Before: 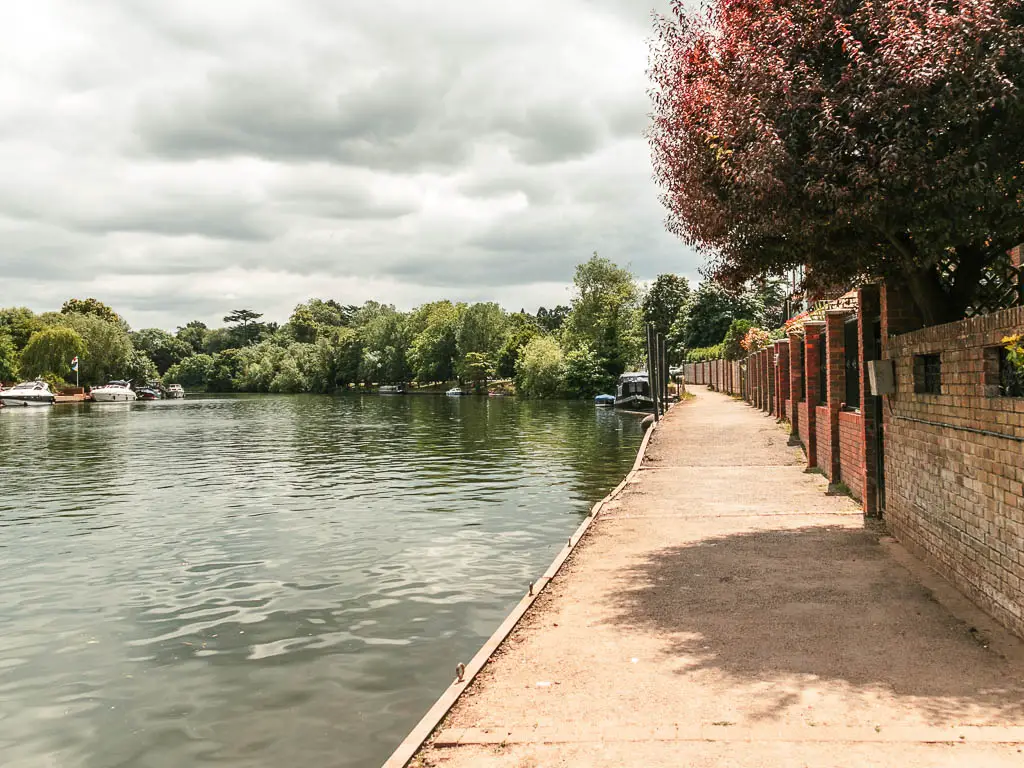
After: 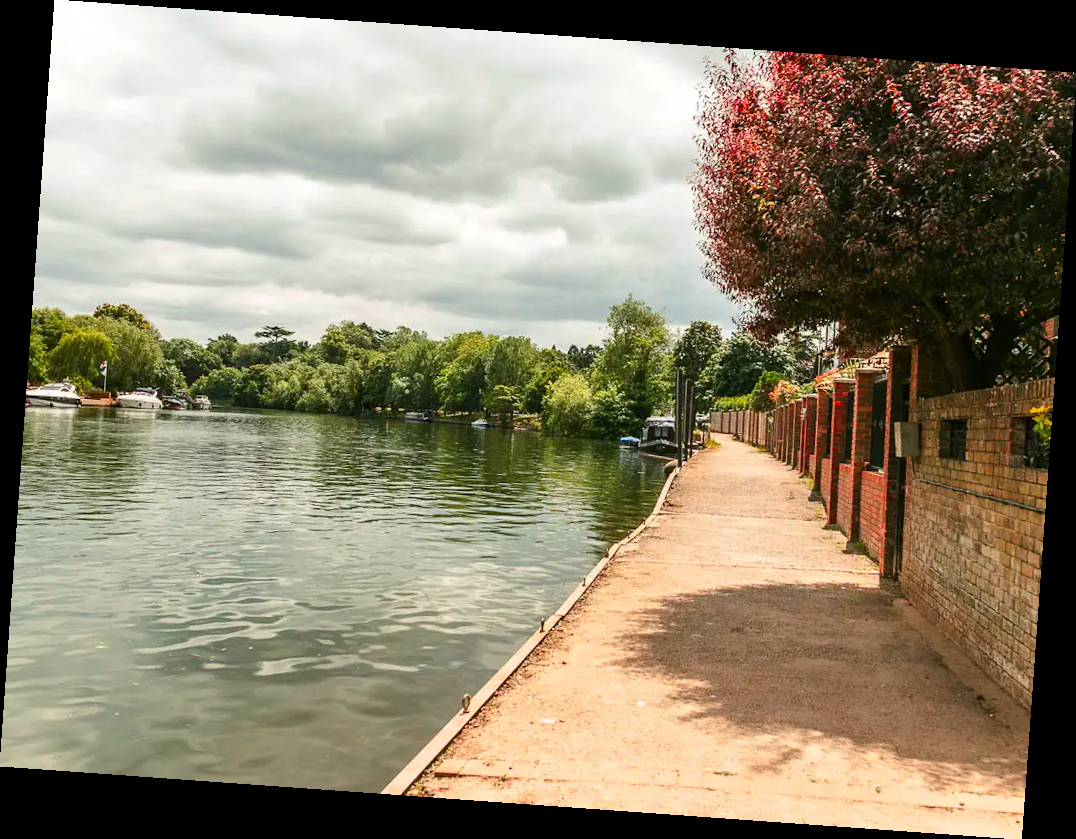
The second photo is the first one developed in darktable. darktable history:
contrast brightness saturation: brightness -0.02, saturation 0.35
rotate and perspective: rotation 4.1°, automatic cropping off
